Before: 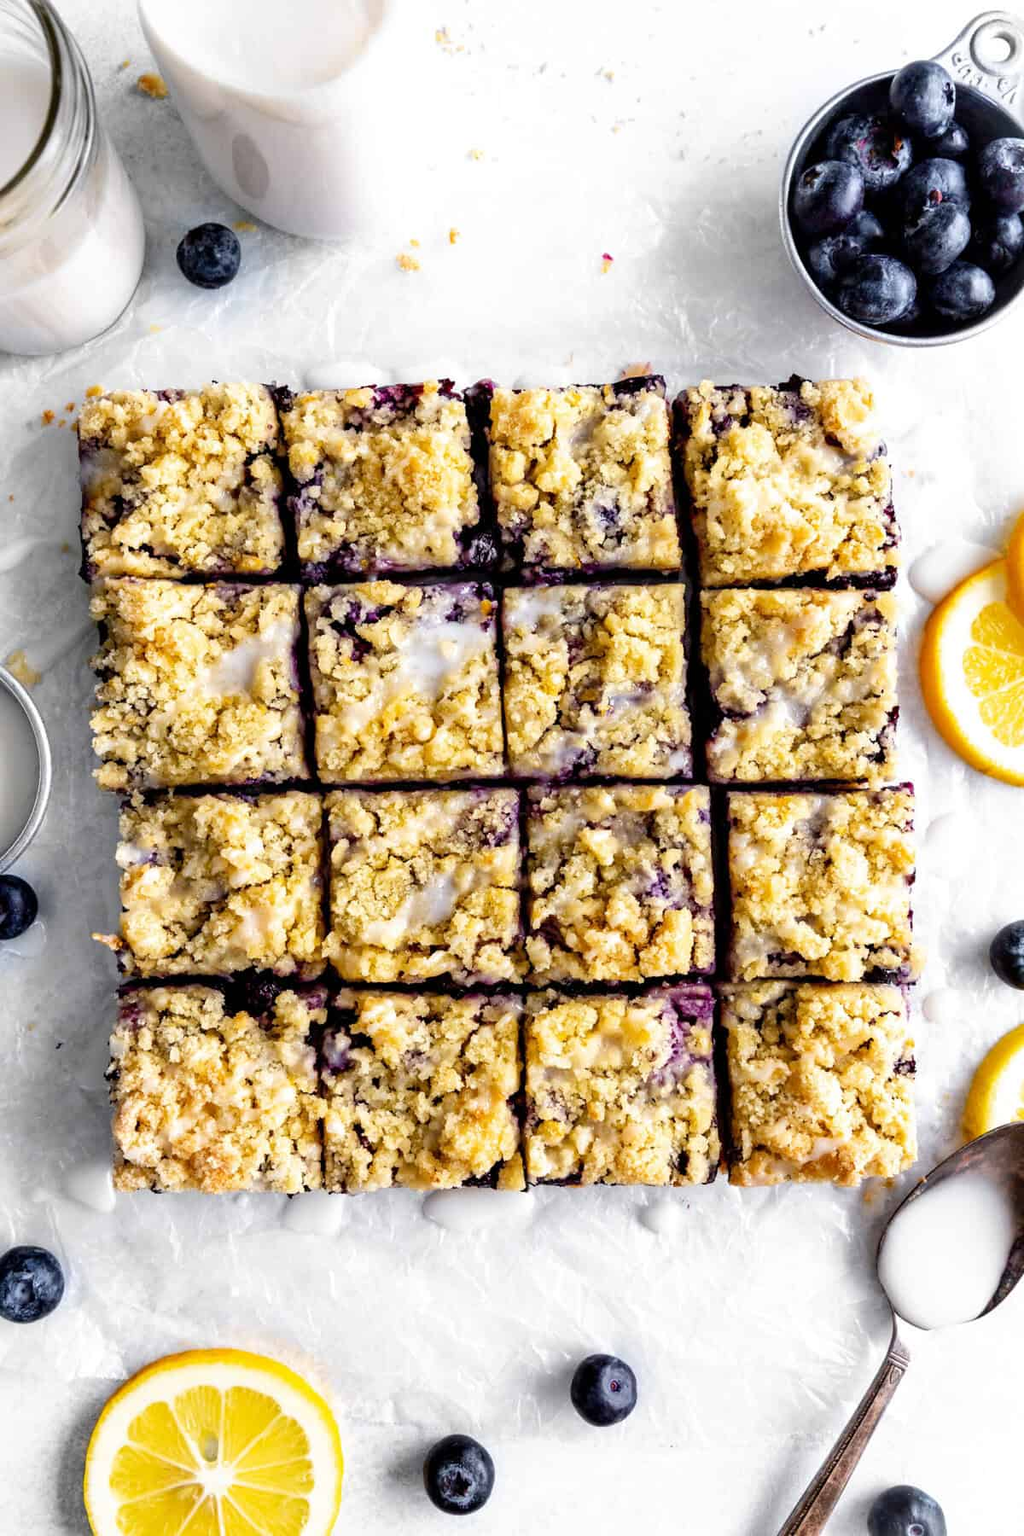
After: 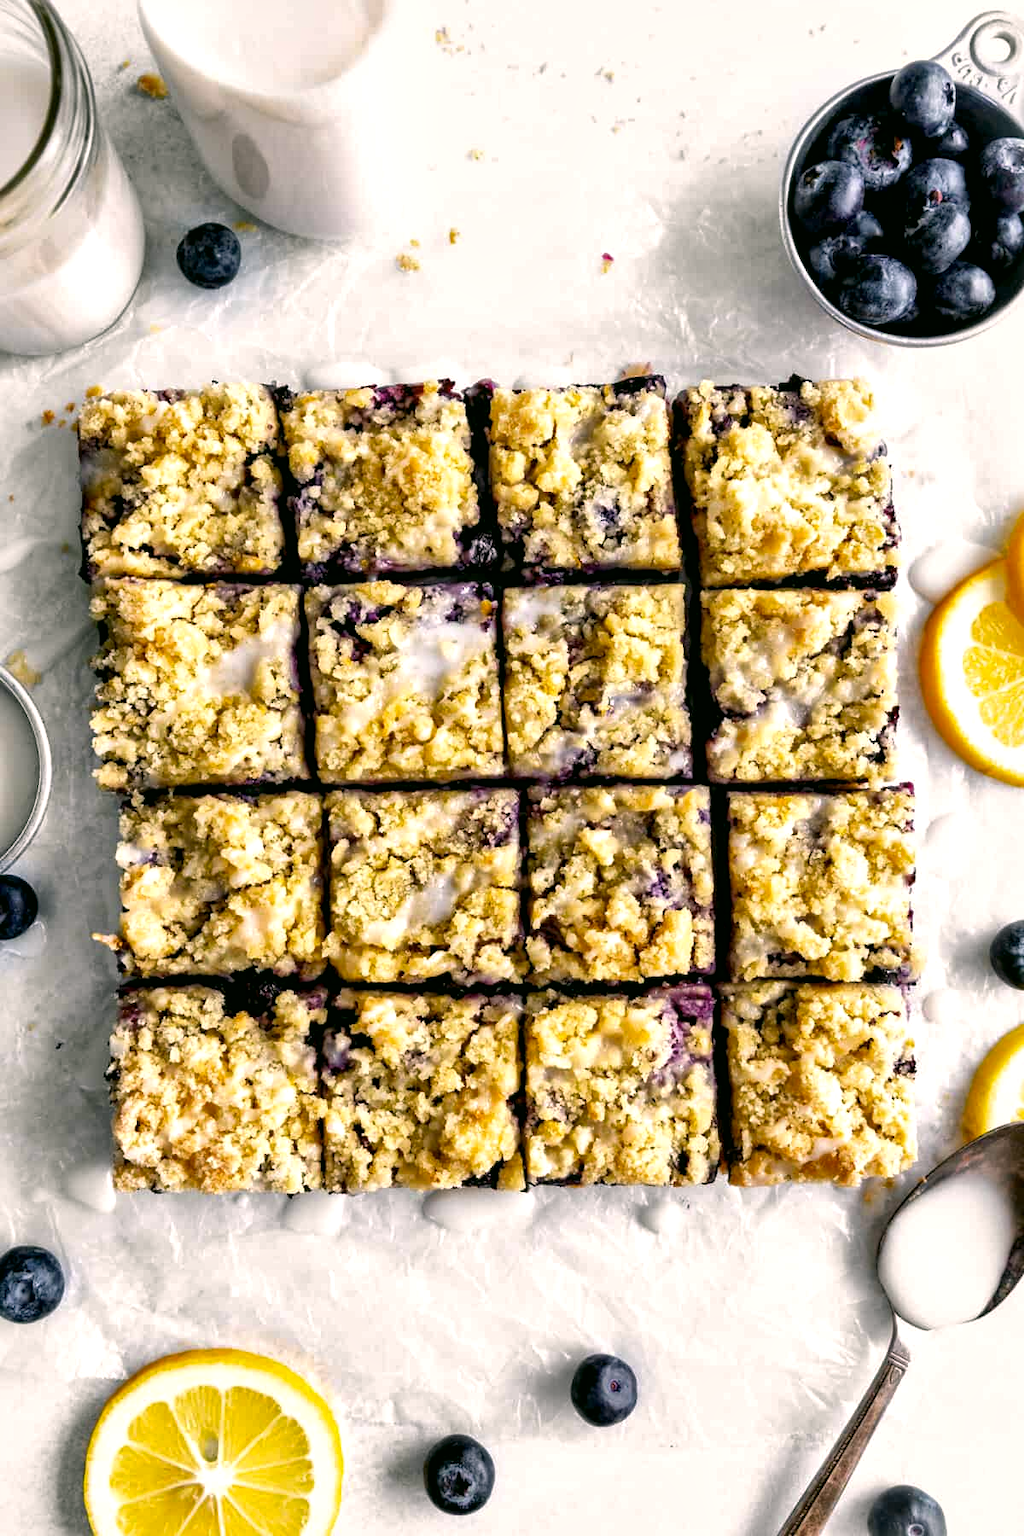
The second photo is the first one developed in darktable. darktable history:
local contrast: mode bilateral grid, contrast 19, coarseness 51, detail 178%, midtone range 0.2
color correction: highlights a* 4.25, highlights b* 4.92, shadows a* -7.64, shadows b* 4.84
